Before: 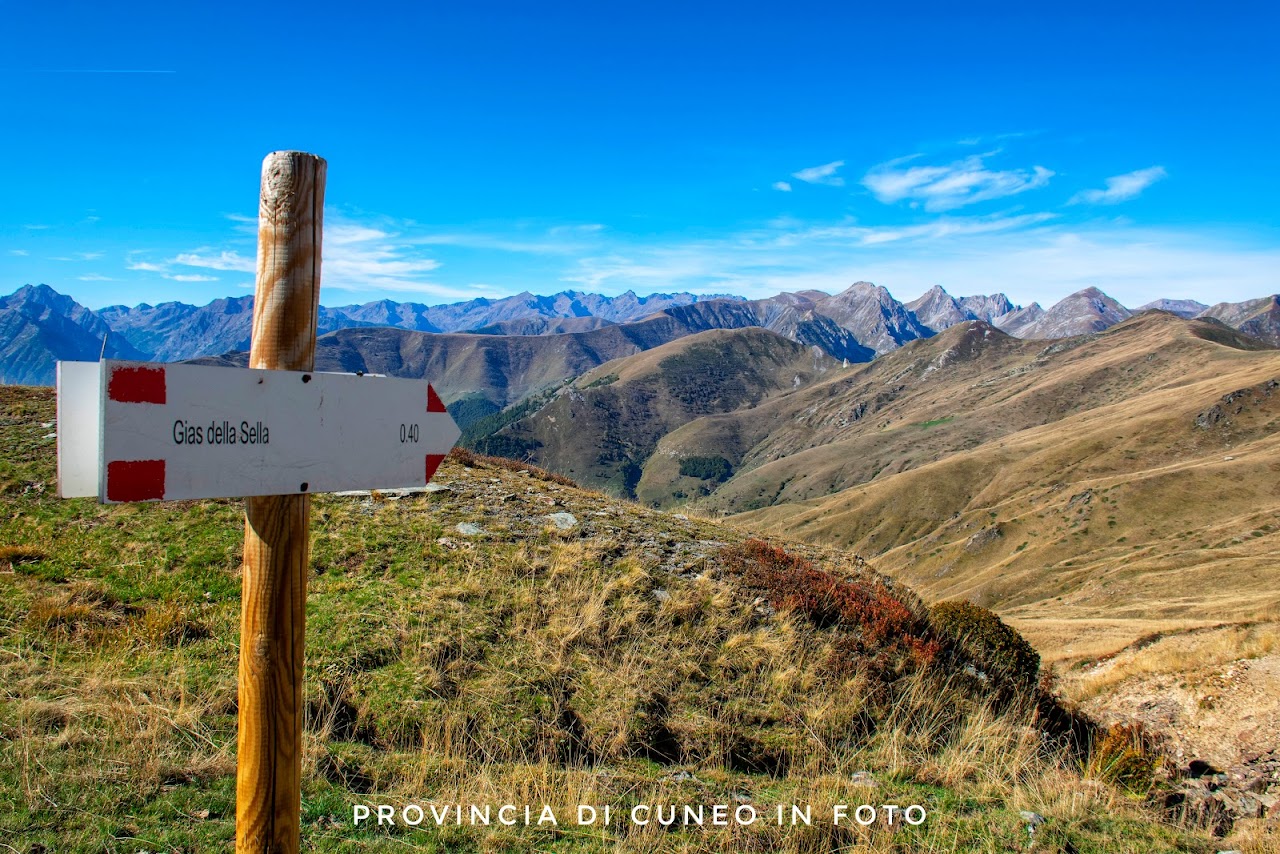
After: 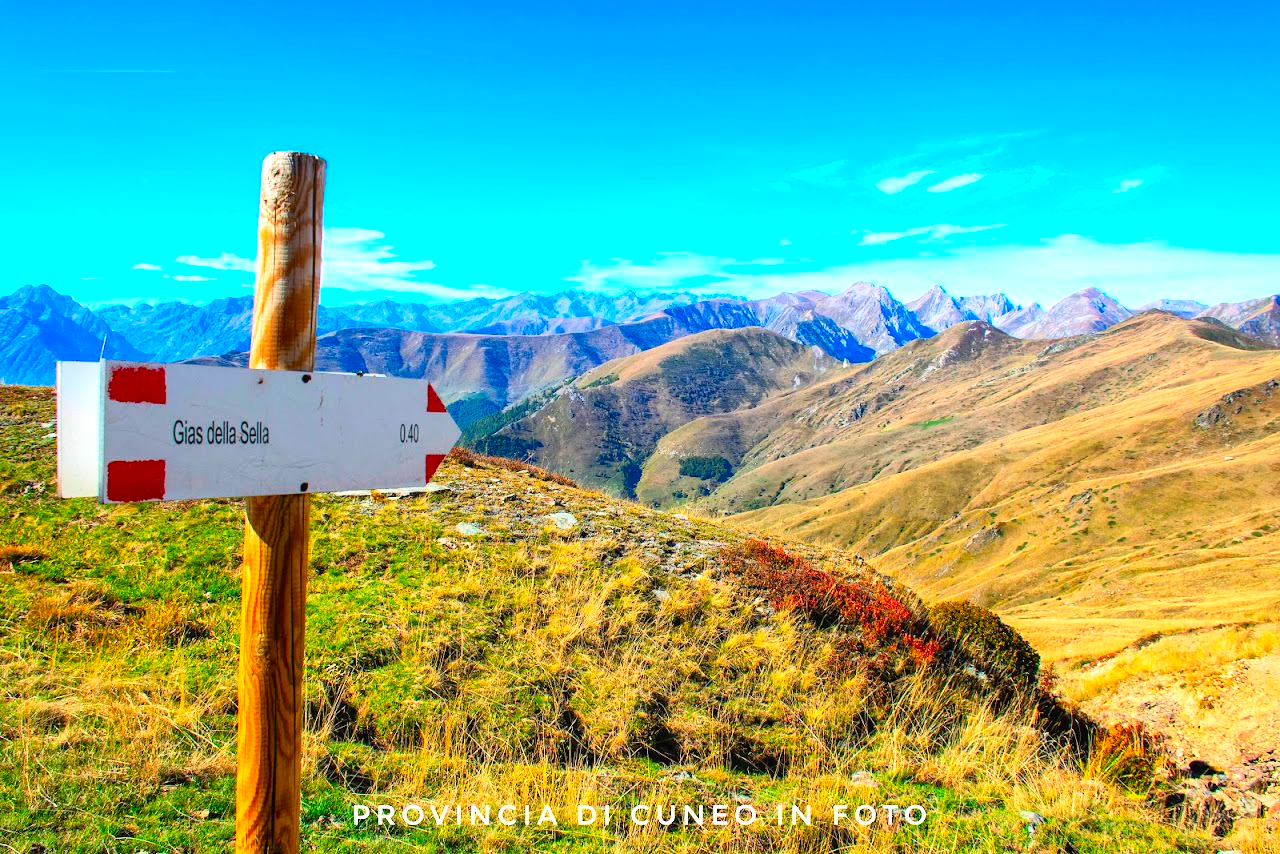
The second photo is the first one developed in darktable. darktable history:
contrast brightness saturation: contrast 0.2, brightness 0.2, saturation 0.8
exposure: black level correction 0, exposure 0.5 EV, compensate exposure bias true, compensate highlight preservation false
